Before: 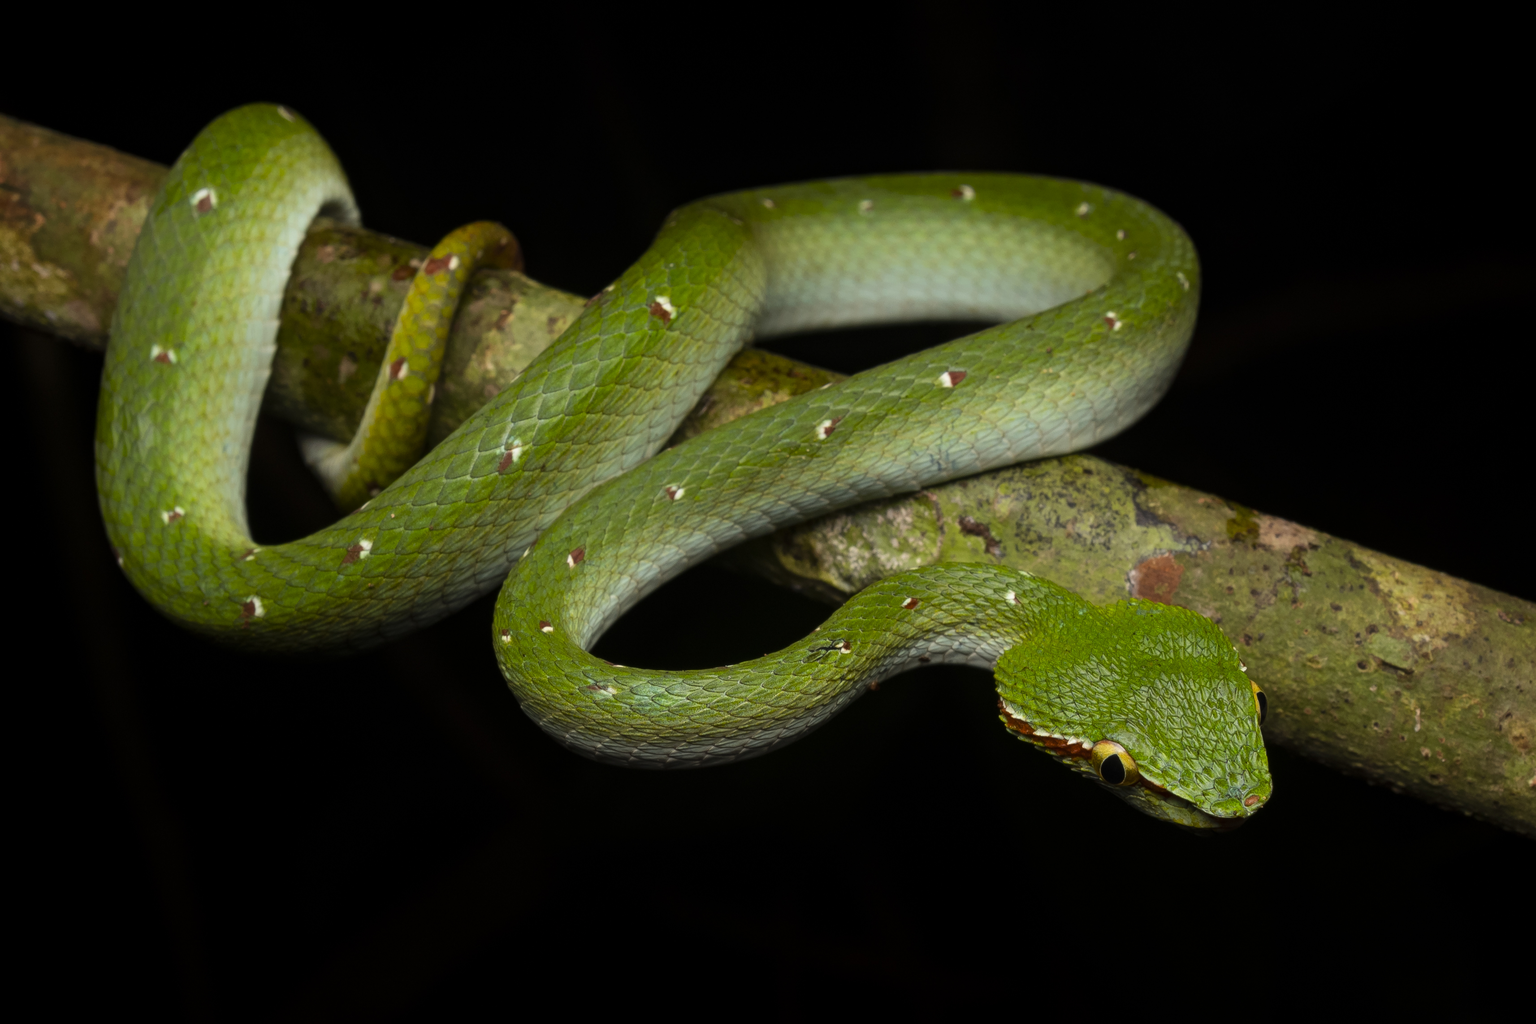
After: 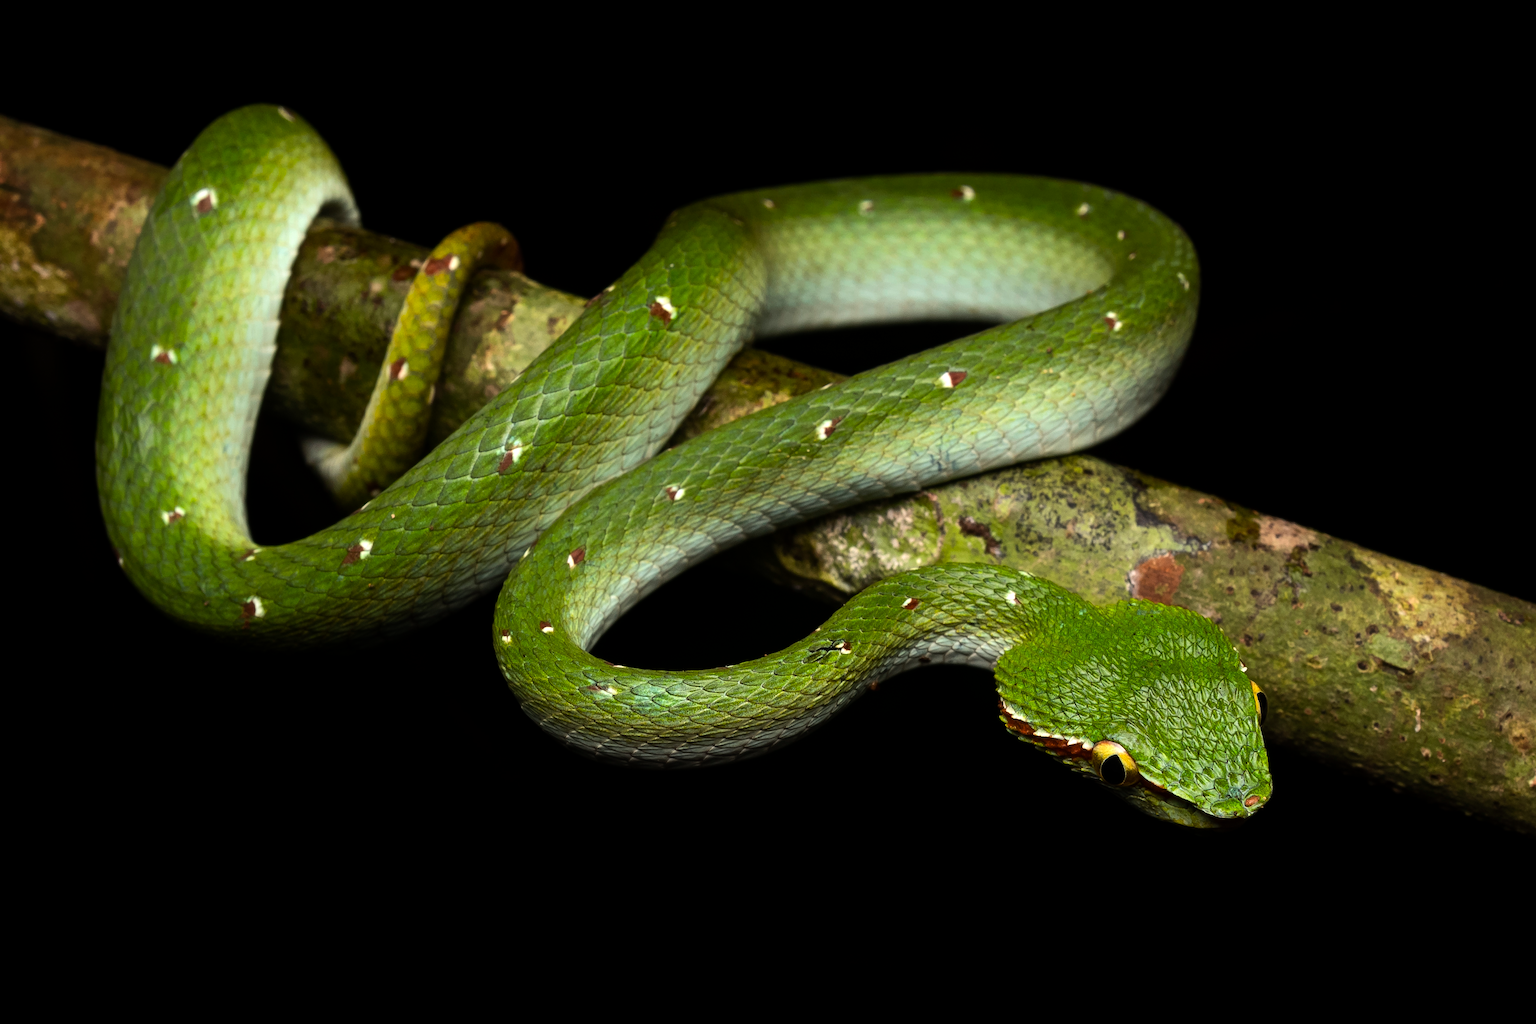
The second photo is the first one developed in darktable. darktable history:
tone equalizer: -8 EV -0.744 EV, -7 EV -0.705 EV, -6 EV -0.569 EV, -5 EV -0.377 EV, -3 EV 0.398 EV, -2 EV 0.6 EV, -1 EV 0.68 EV, +0 EV 0.763 EV, edges refinement/feathering 500, mask exposure compensation -1.57 EV, preserve details no
